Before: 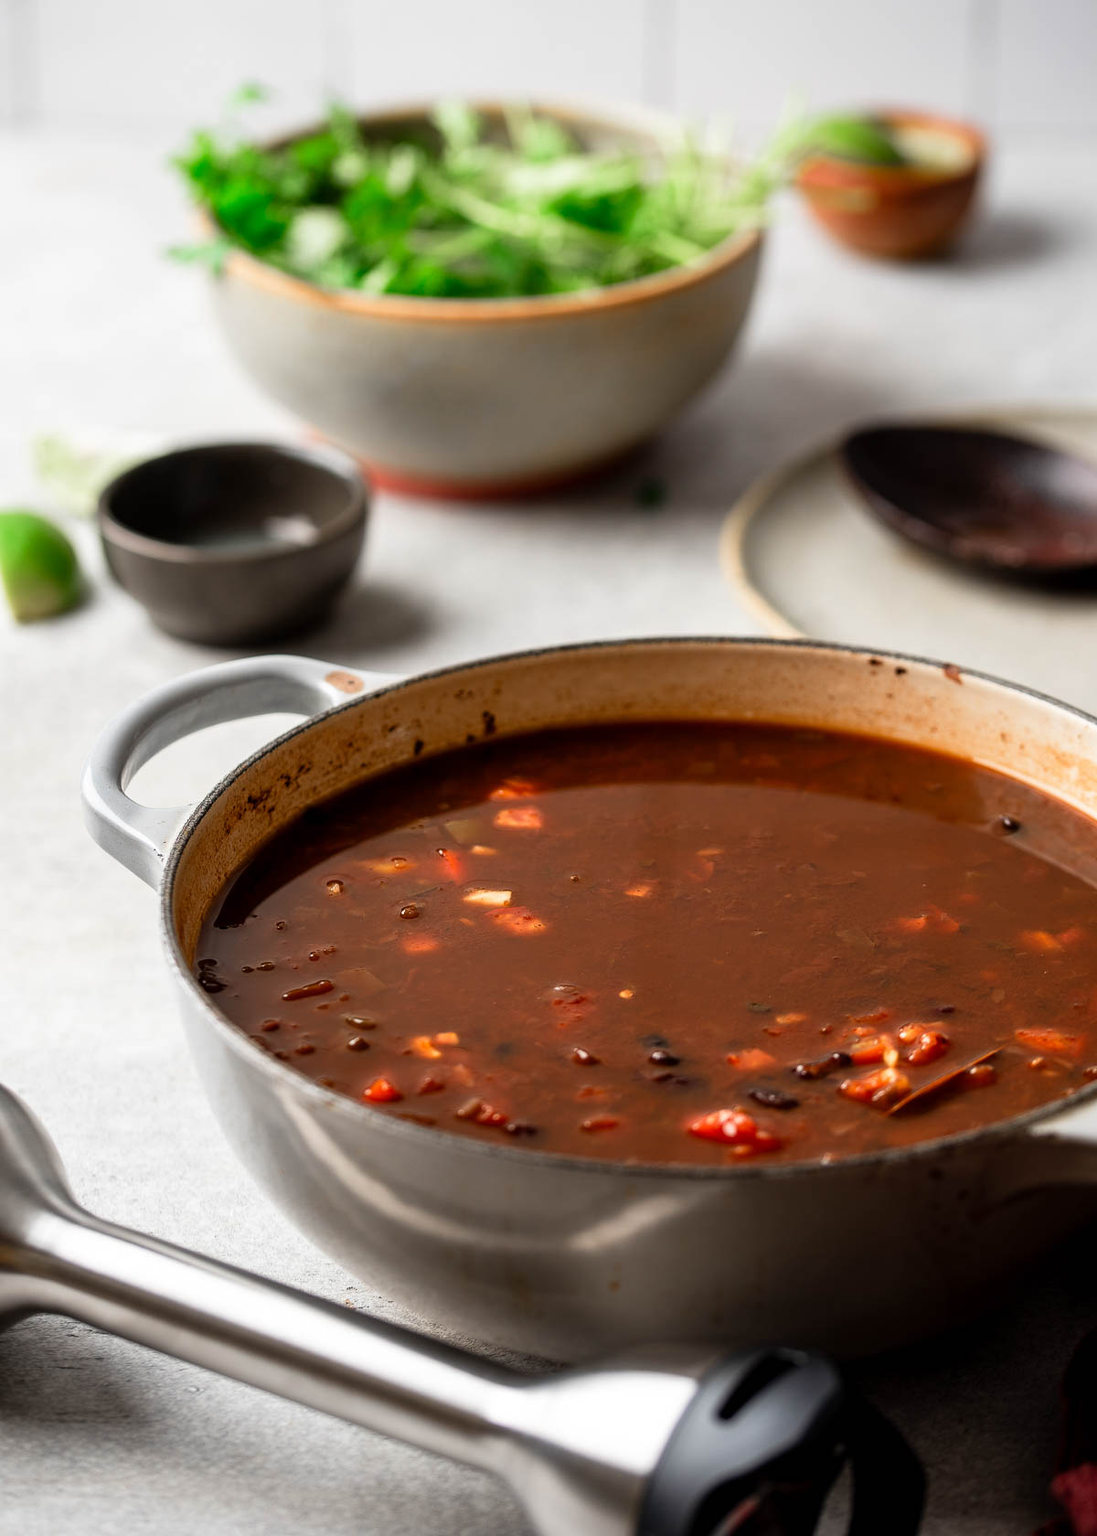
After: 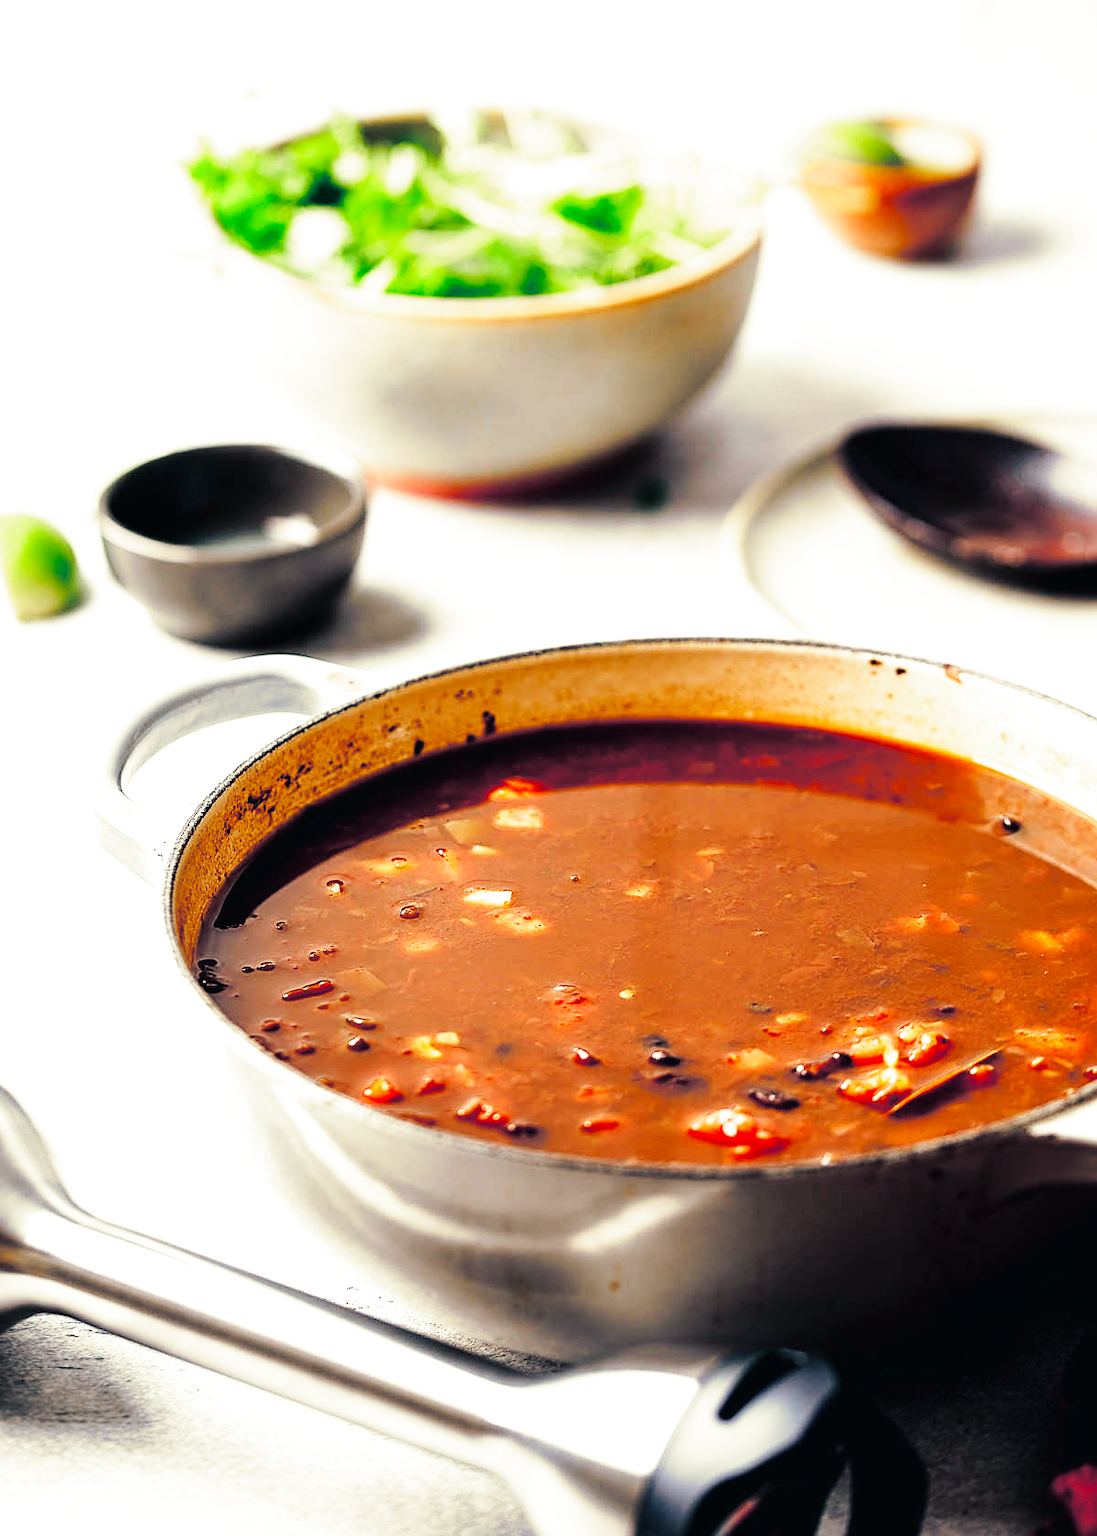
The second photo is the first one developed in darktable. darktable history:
sharpen: on, module defaults
white balance: red 0.988, blue 1.017
base curve: curves: ch0 [(0, 0.003) (0.001, 0.002) (0.006, 0.004) (0.02, 0.022) (0.048, 0.086) (0.094, 0.234) (0.162, 0.431) (0.258, 0.629) (0.385, 0.8) (0.548, 0.918) (0.751, 0.988) (1, 1)], preserve colors none
exposure: black level correction 0, exposure 0.5 EV, compensate highlight preservation false
split-toning: shadows › hue 216°, shadows › saturation 1, highlights › hue 57.6°, balance -33.4
